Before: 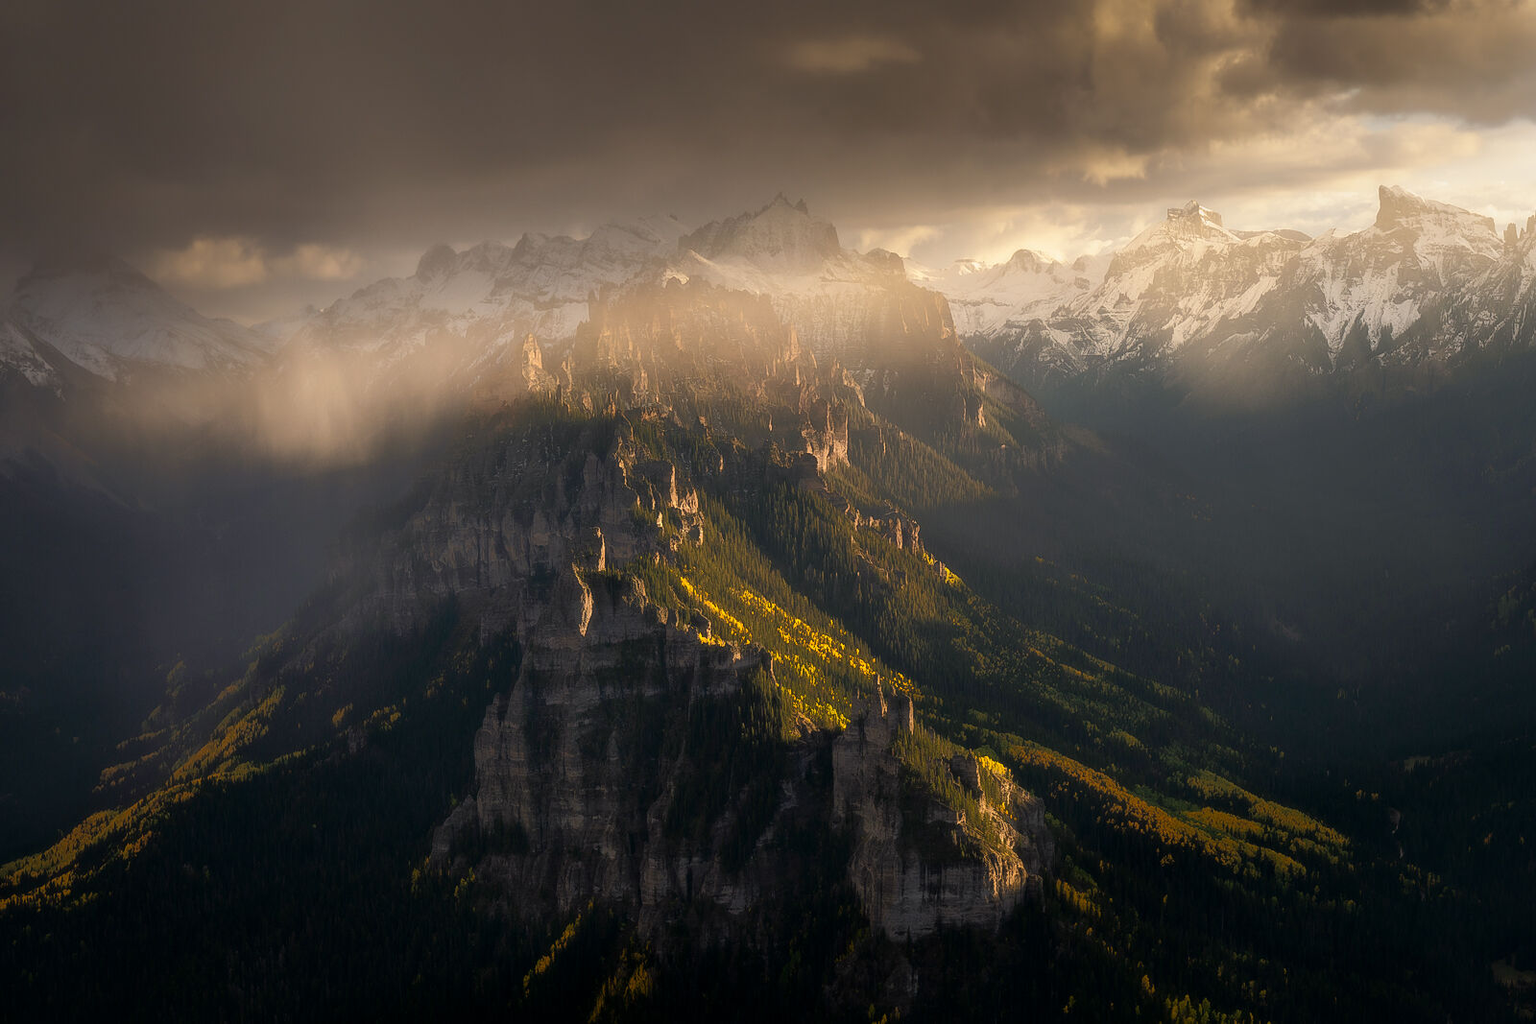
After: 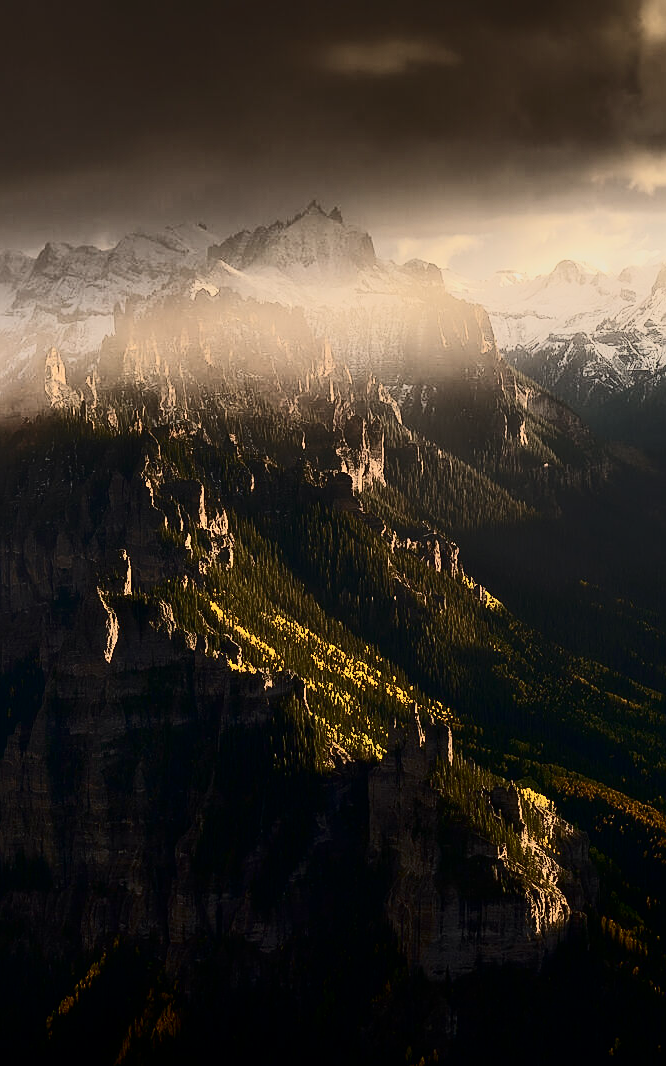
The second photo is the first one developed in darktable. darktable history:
sharpen: on, module defaults
crop: left 31.229%, right 27.105%
shadows and highlights: radius 121.13, shadows 21.4, white point adjustment -9.72, highlights -14.39, soften with gaussian
contrast brightness saturation: contrast 0.5, saturation -0.1
